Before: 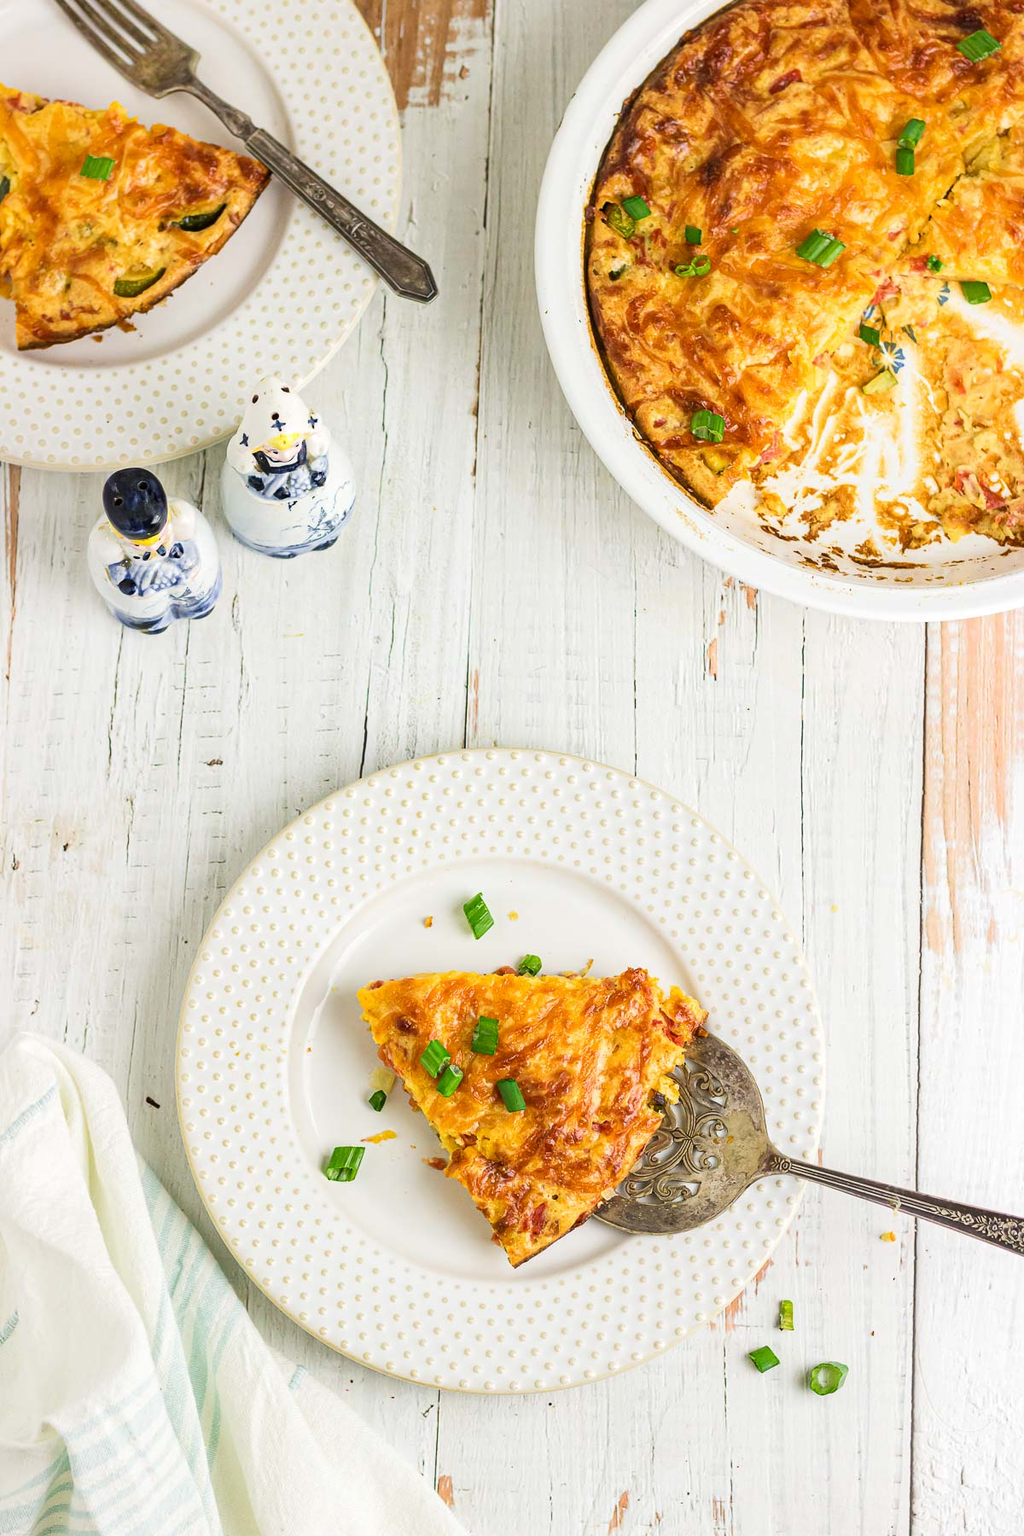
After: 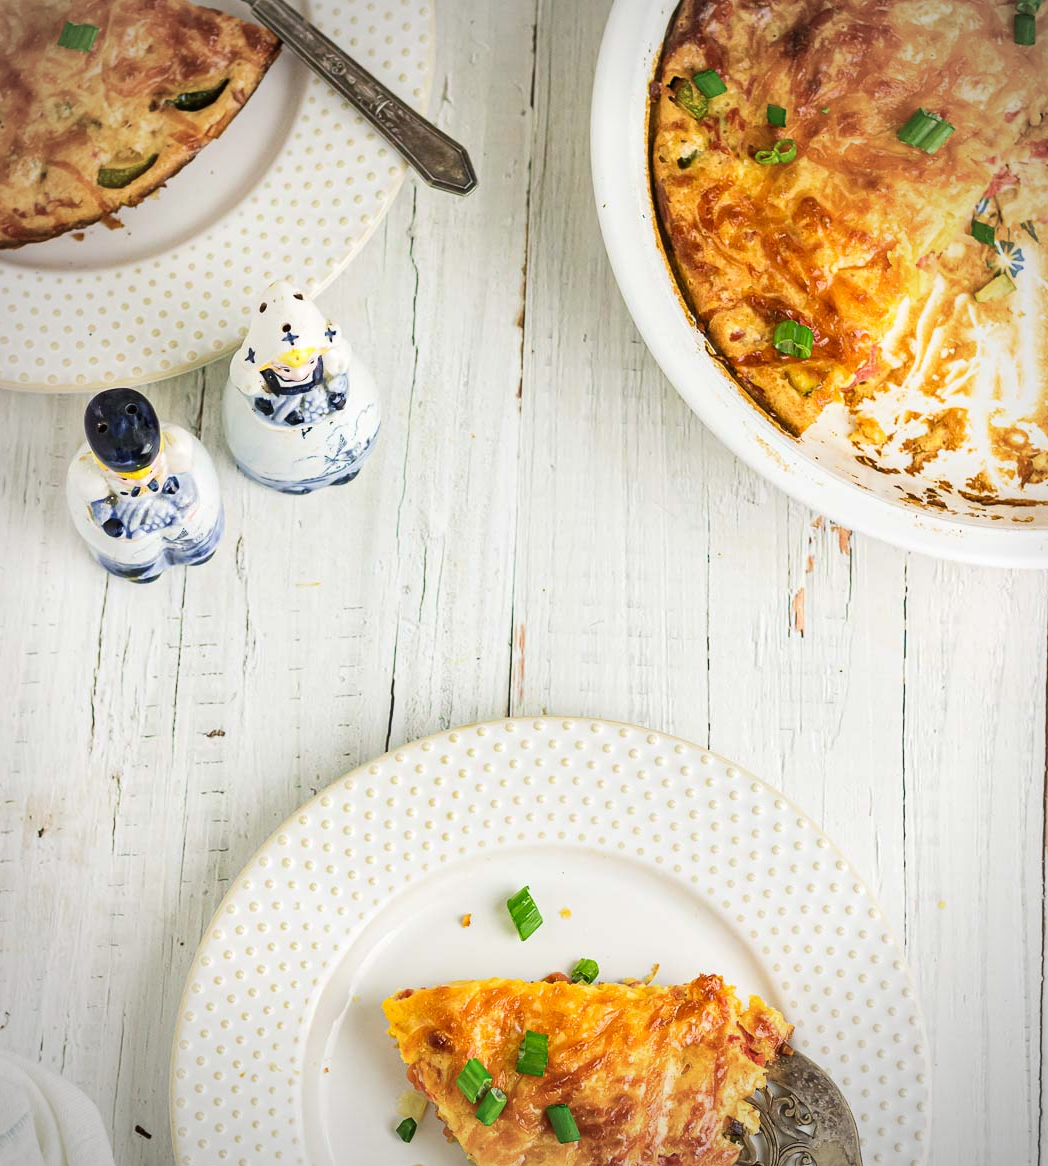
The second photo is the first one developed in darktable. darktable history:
vignetting: unbound false
crop: left 3.023%, top 8.923%, right 9.608%, bottom 26.25%
